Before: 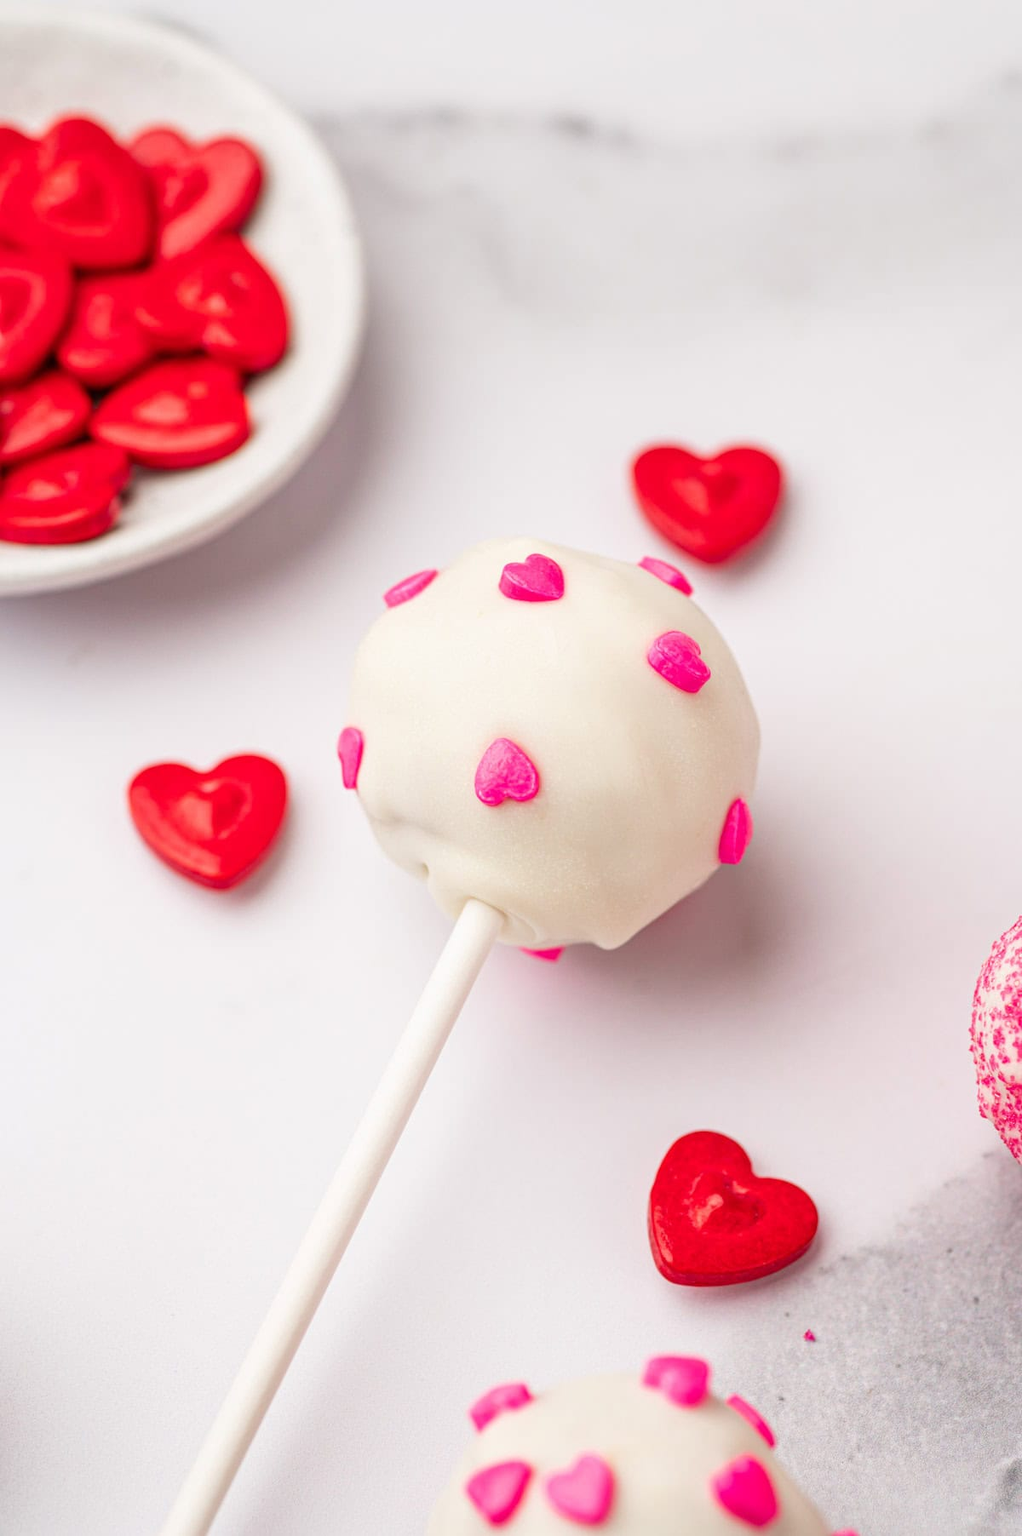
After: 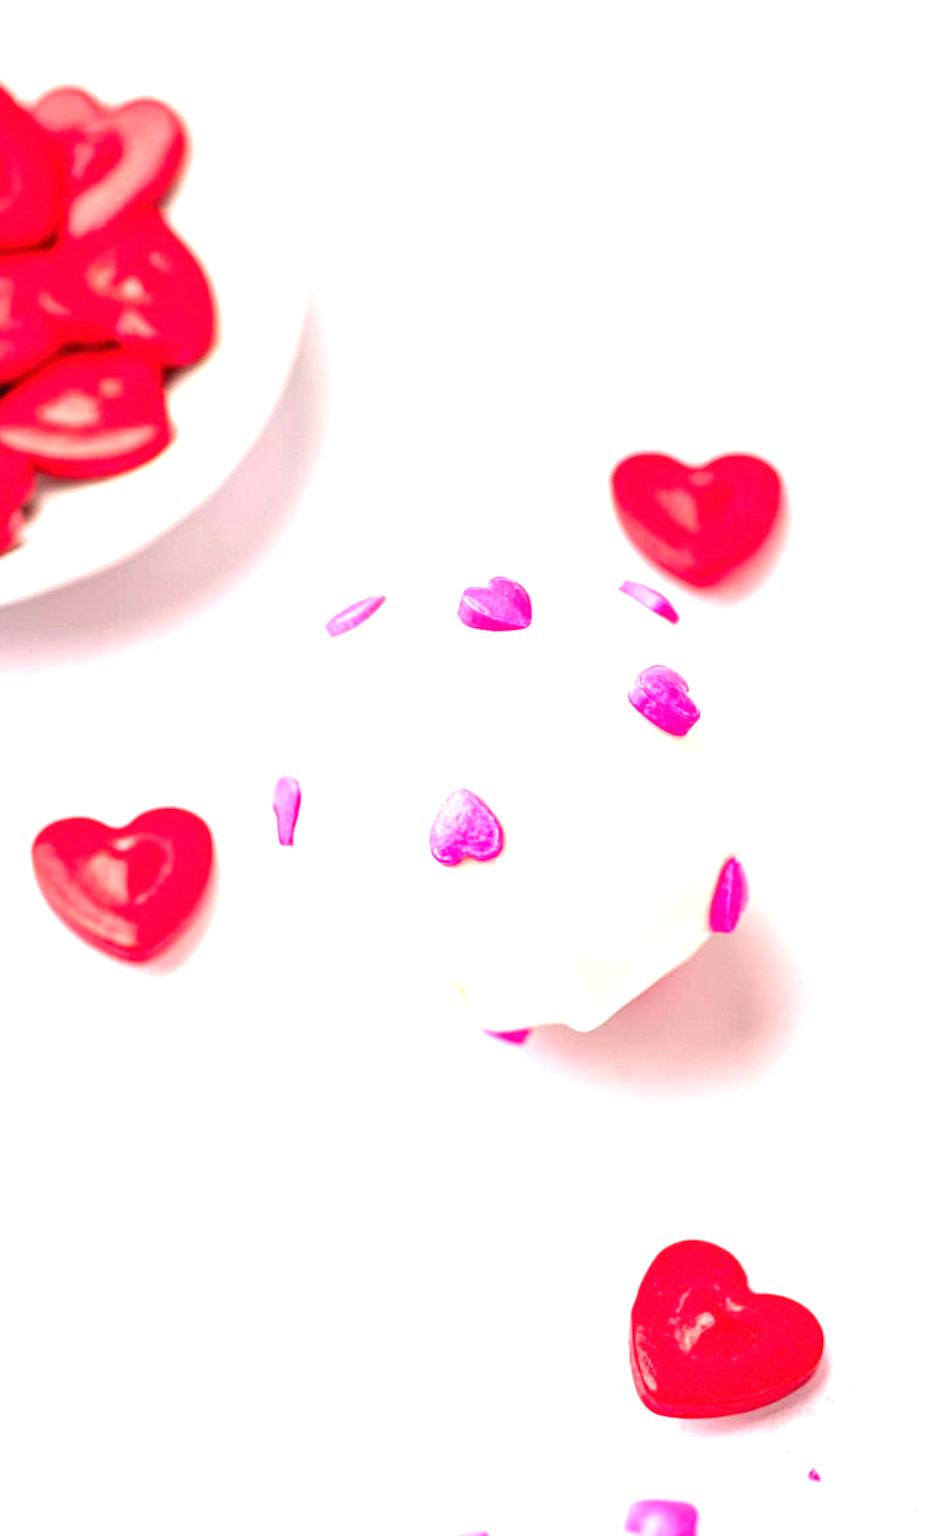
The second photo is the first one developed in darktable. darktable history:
exposure: black level correction 0, exposure 1.45 EV, compensate exposure bias true, compensate highlight preservation false
crop: left 9.929%, top 3.475%, right 9.188%, bottom 9.529%
